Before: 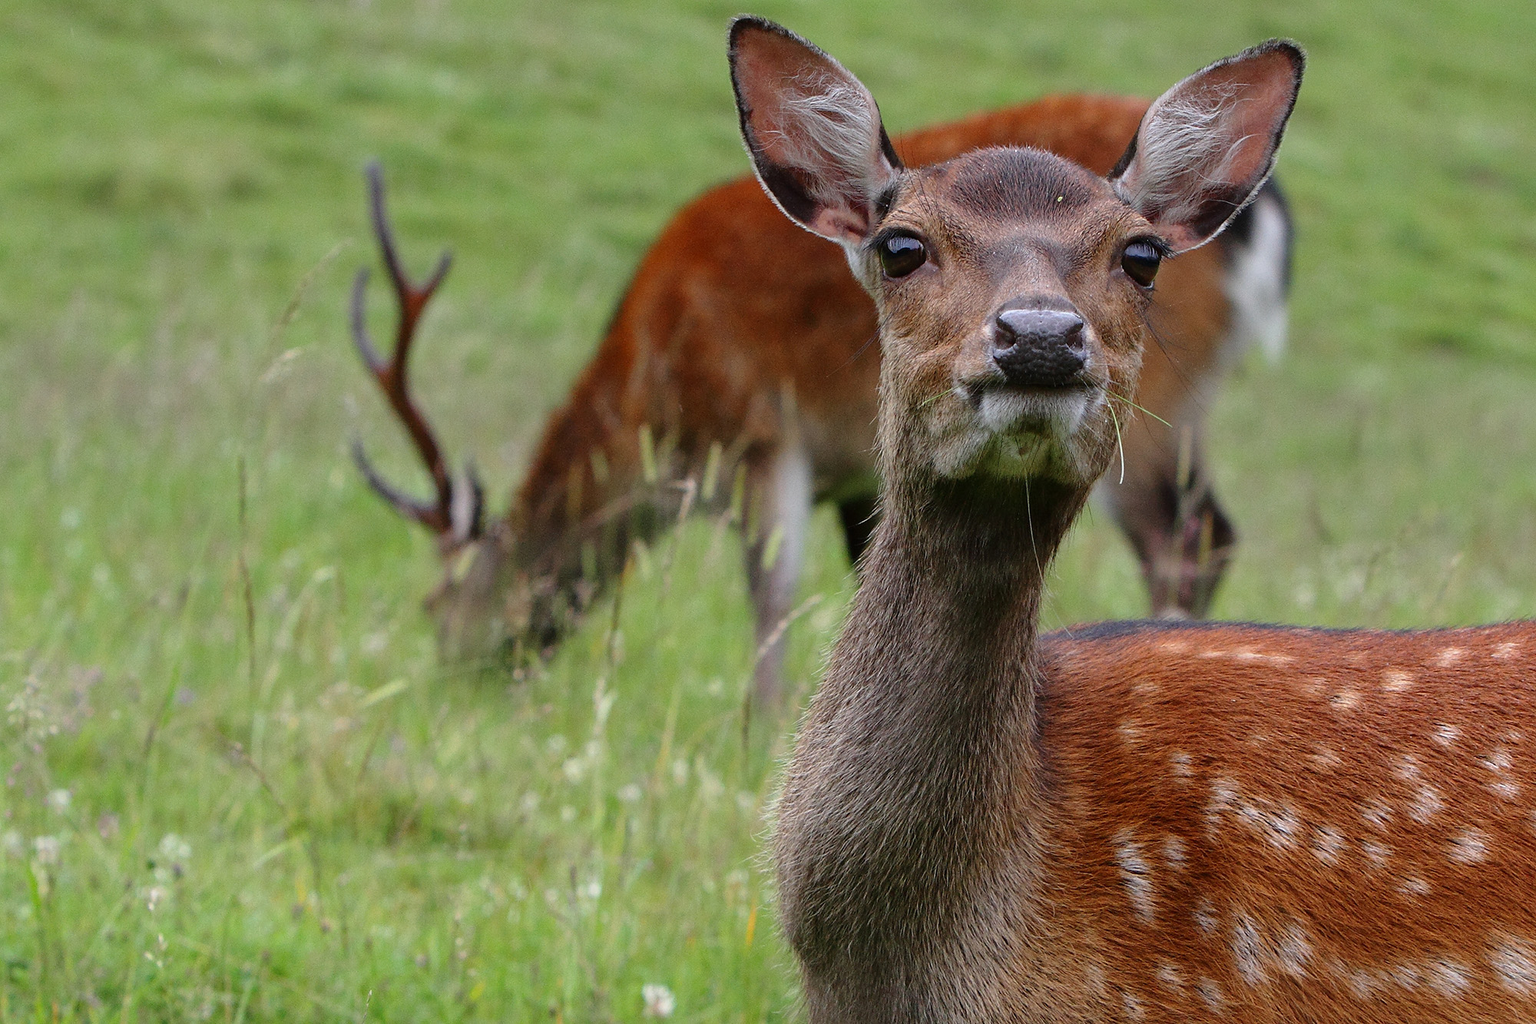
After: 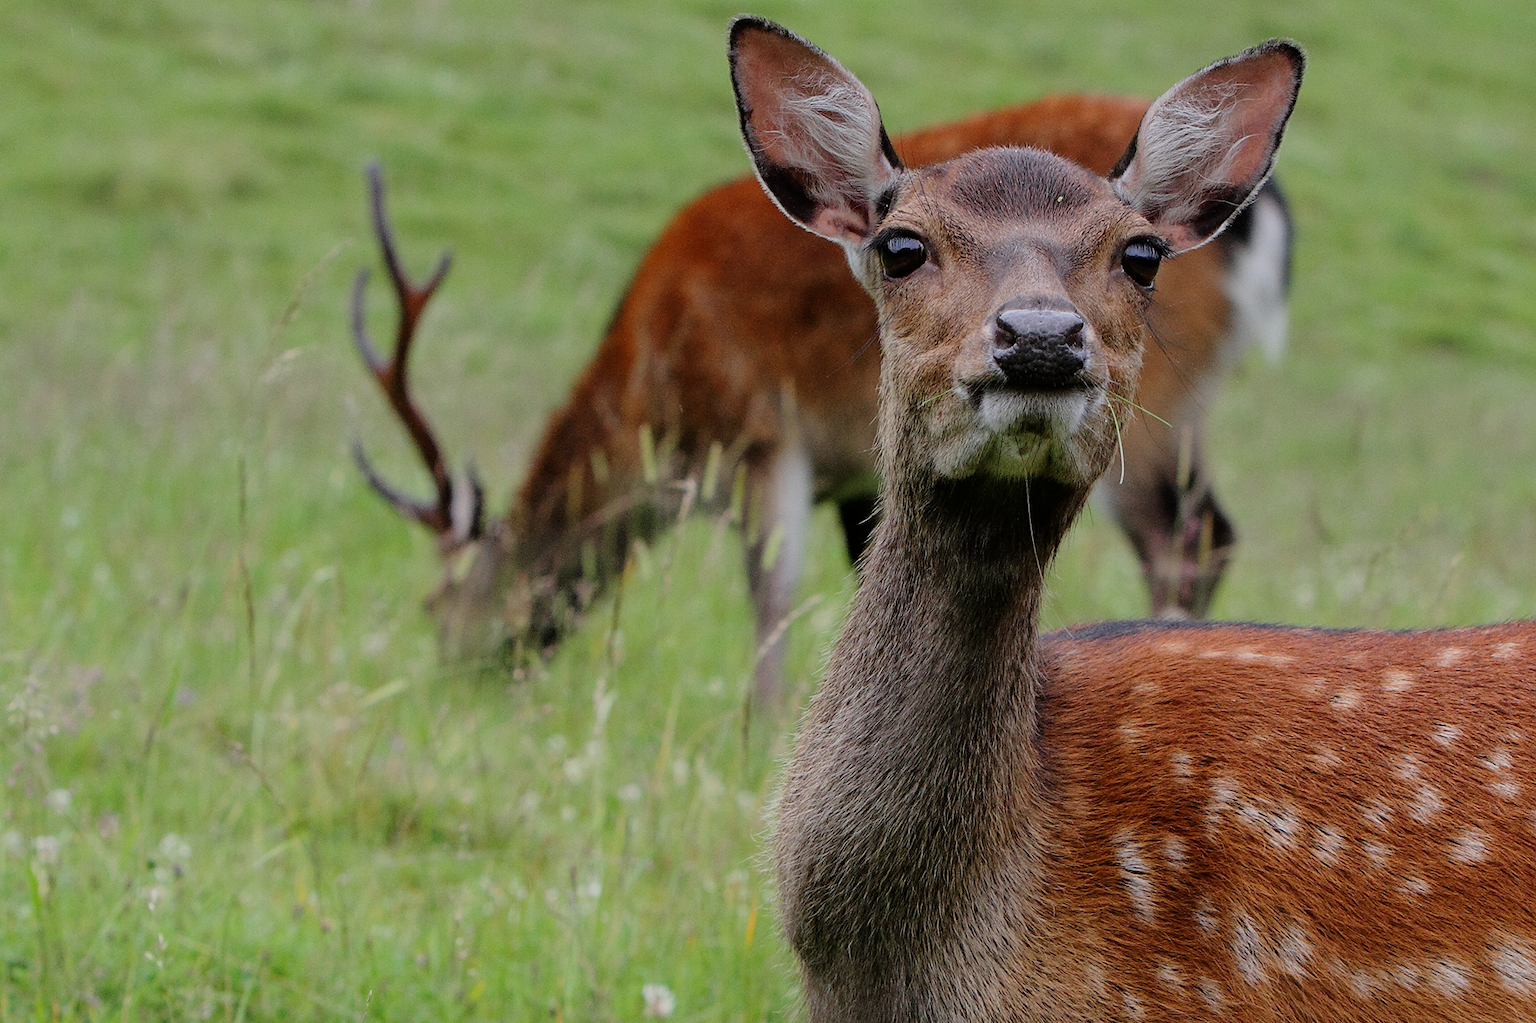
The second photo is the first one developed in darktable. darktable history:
filmic rgb: black relative exposure -7.65 EV, white relative exposure 4.56 EV, threshold 3 EV, hardness 3.61, enable highlight reconstruction true
